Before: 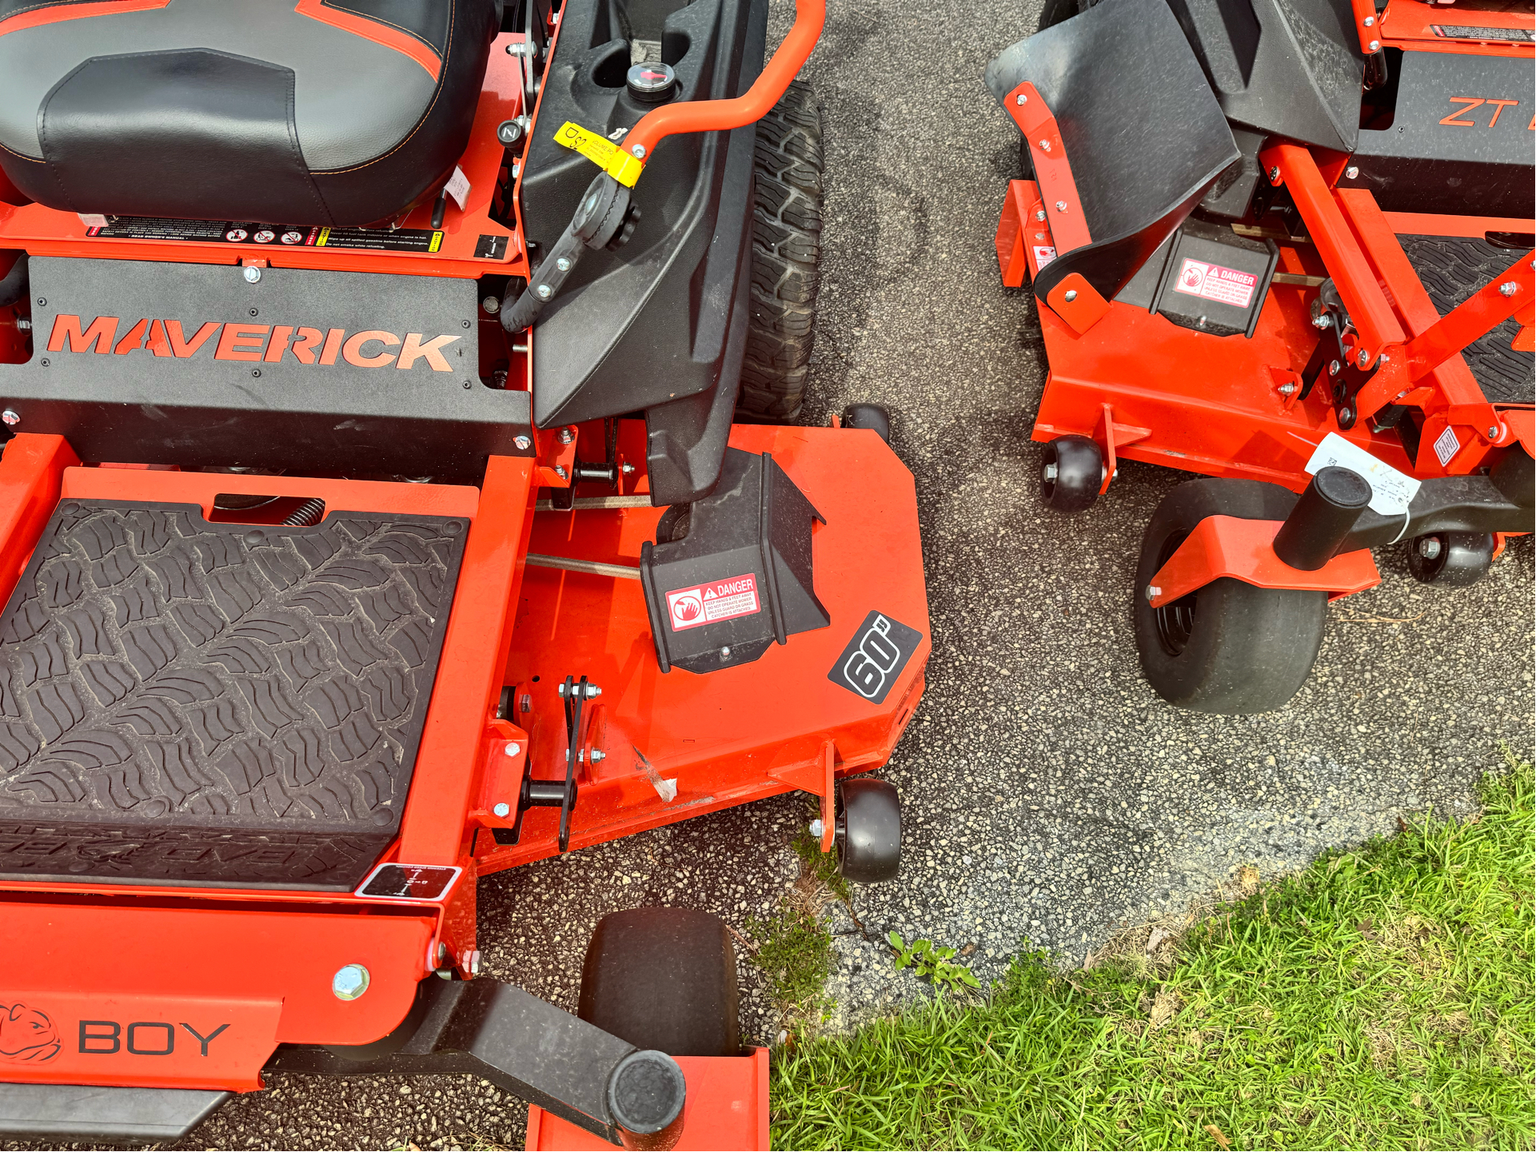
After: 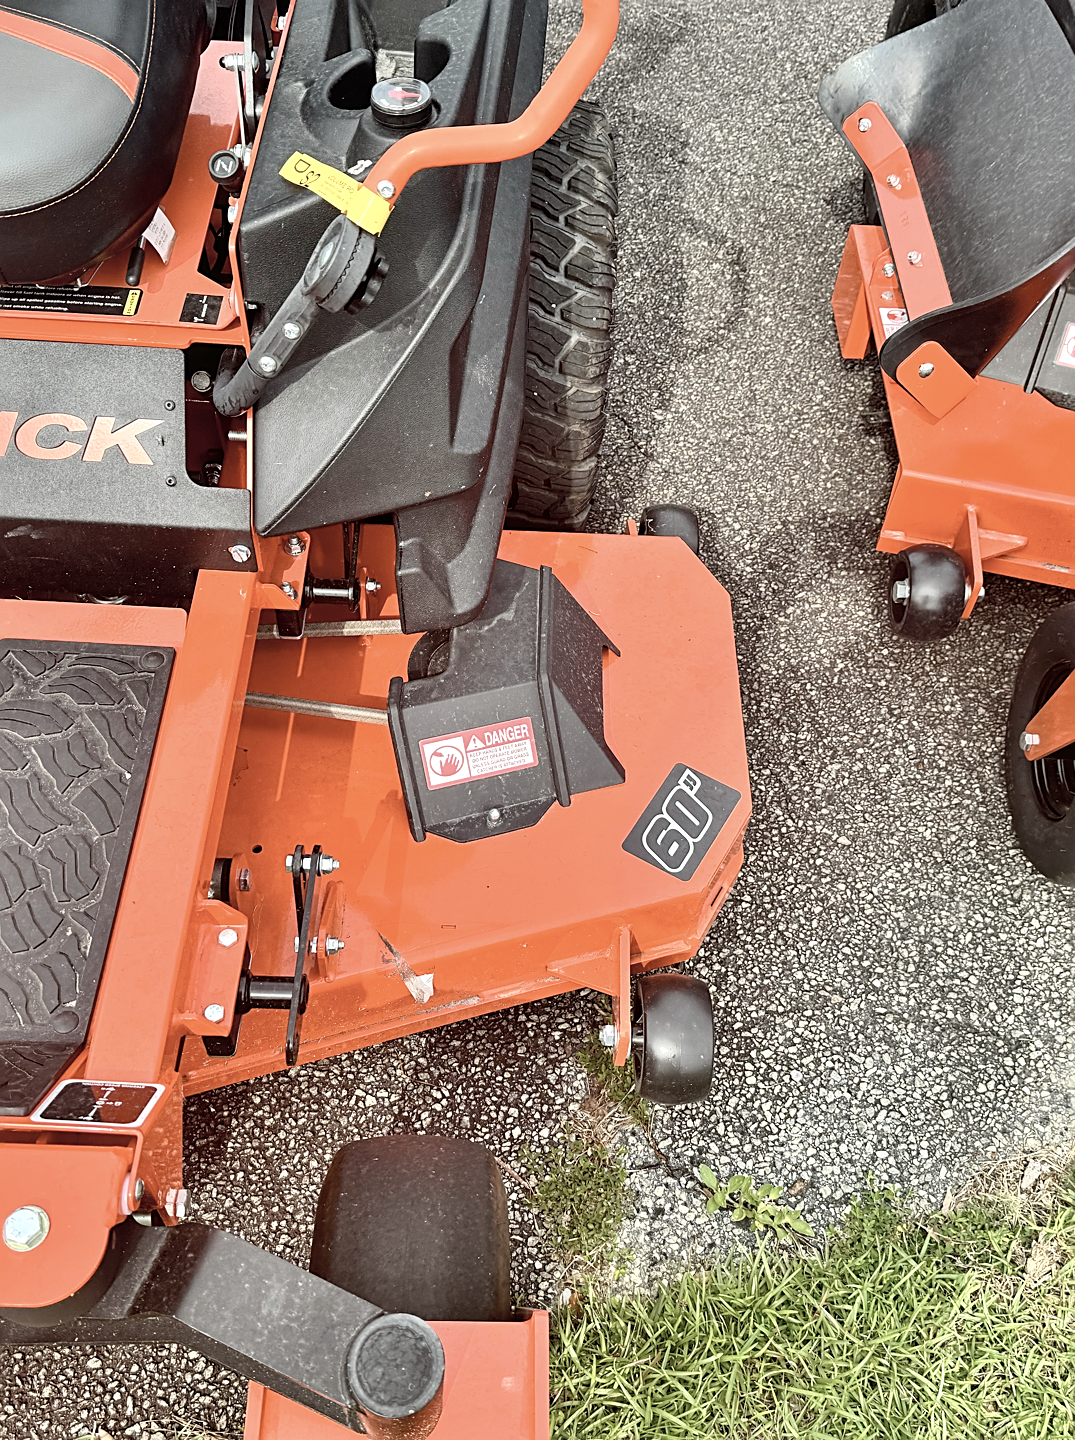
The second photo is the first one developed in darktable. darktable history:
tone curve: curves: ch0 [(0, 0) (0.003, 0.022) (0.011, 0.025) (0.025, 0.032) (0.044, 0.055) (0.069, 0.089) (0.1, 0.133) (0.136, 0.18) (0.177, 0.231) (0.224, 0.291) (0.277, 0.35) (0.335, 0.42) (0.399, 0.496) (0.468, 0.561) (0.543, 0.632) (0.623, 0.706) (0.709, 0.783) (0.801, 0.865) (0.898, 0.947) (1, 1)], preserve colors none
color correction: highlights b* 0.056, saturation 0.617
sharpen: on, module defaults
crop: left 21.518%, right 22.505%
local contrast: highlights 107%, shadows 100%, detail 119%, midtone range 0.2
